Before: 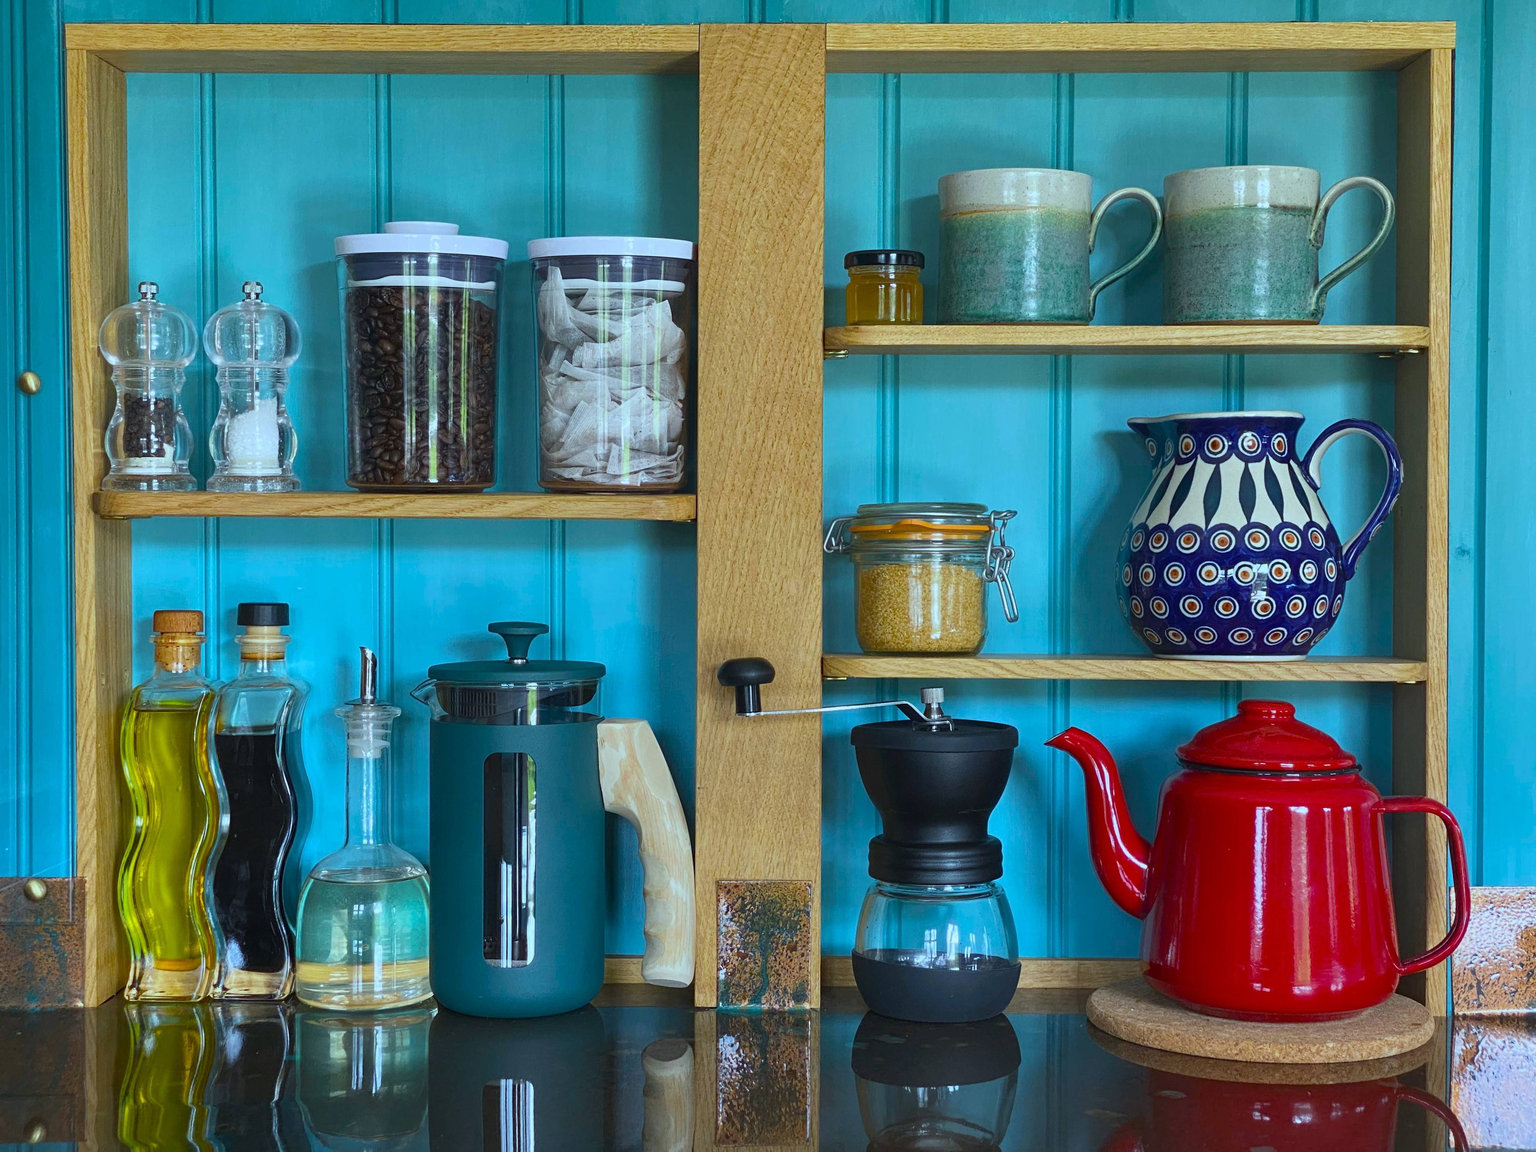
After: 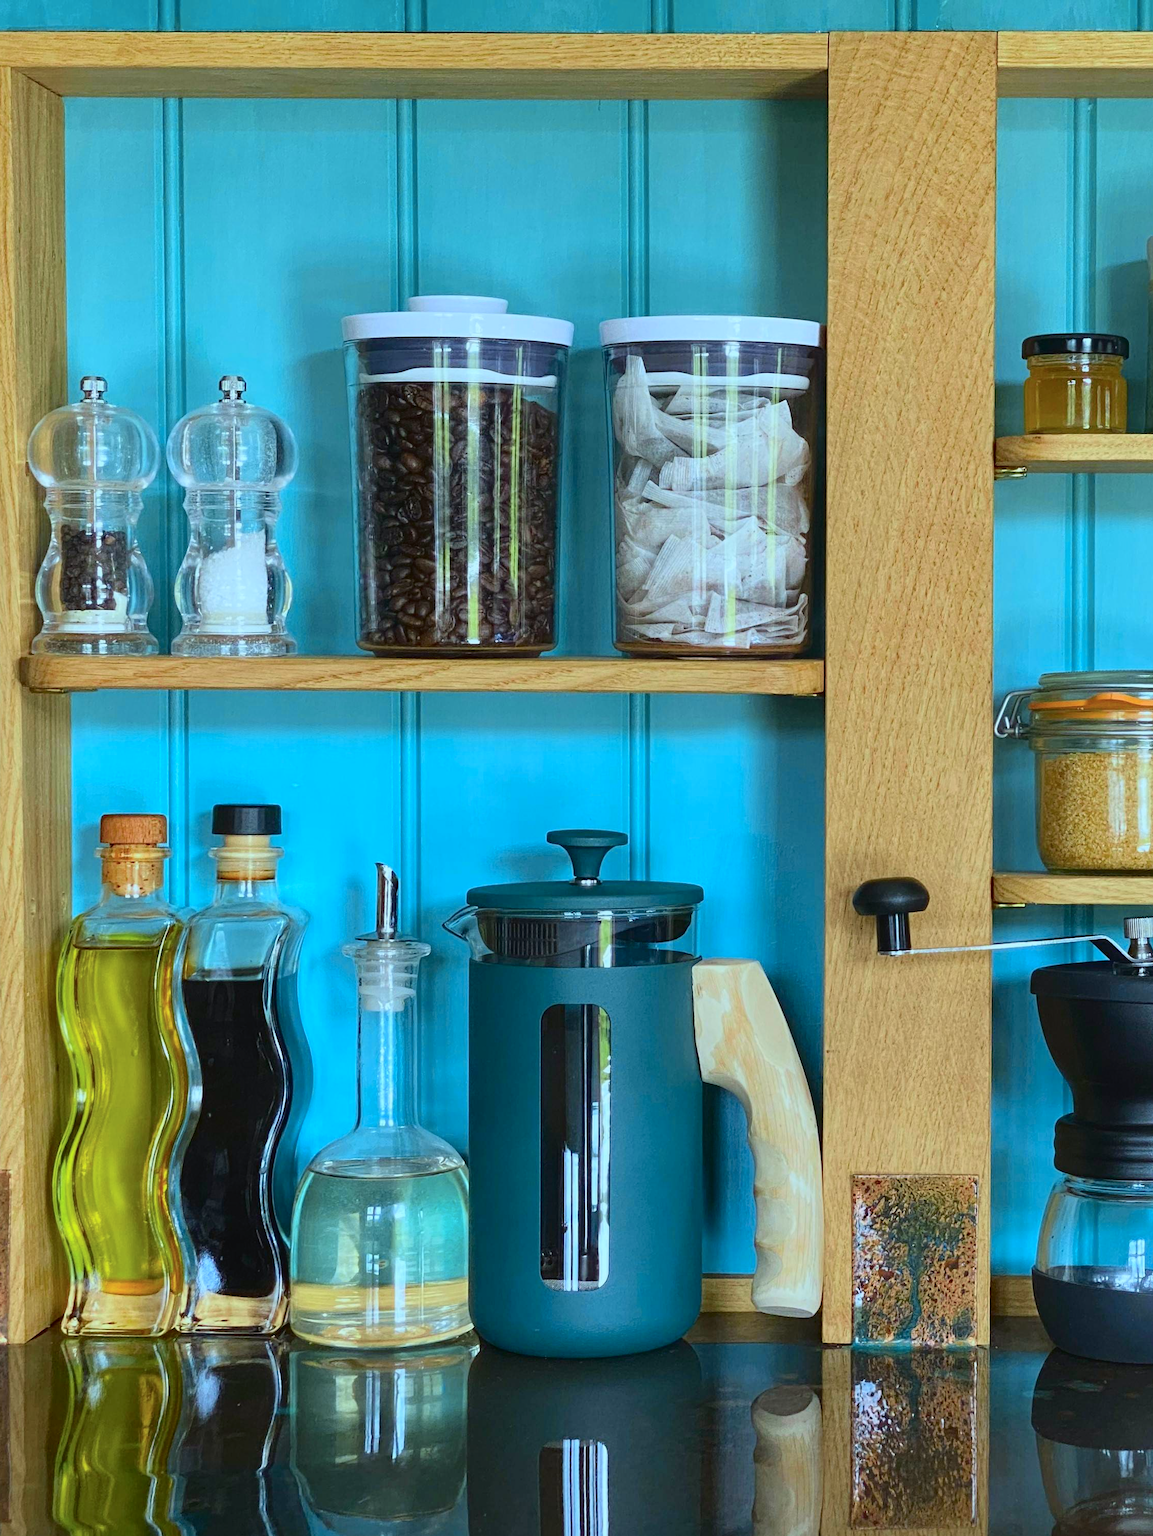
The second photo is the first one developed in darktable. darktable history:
tone curve: curves: ch0 [(0, 0.021) (0.049, 0.044) (0.152, 0.14) (0.328, 0.377) (0.473, 0.543) (0.641, 0.705) (0.868, 0.887) (1, 0.969)]; ch1 [(0, 0) (0.322, 0.328) (0.43, 0.425) (0.474, 0.466) (0.502, 0.503) (0.522, 0.526) (0.564, 0.591) (0.602, 0.632) (0.677, 0.701) (0.859, 0.885) (1, 1)]; ch2 [(0, 0) (0.33, 0.301) (0.447, 0.44) (0.487, 0.496) (0.502, 0.516) (0.535, 0.554) (0.565, 0.598) (0.618, 0.629) (1, 1)], color space Lab, independent channels, preserve colors none
crop: left 5.114%, right 38.589%
